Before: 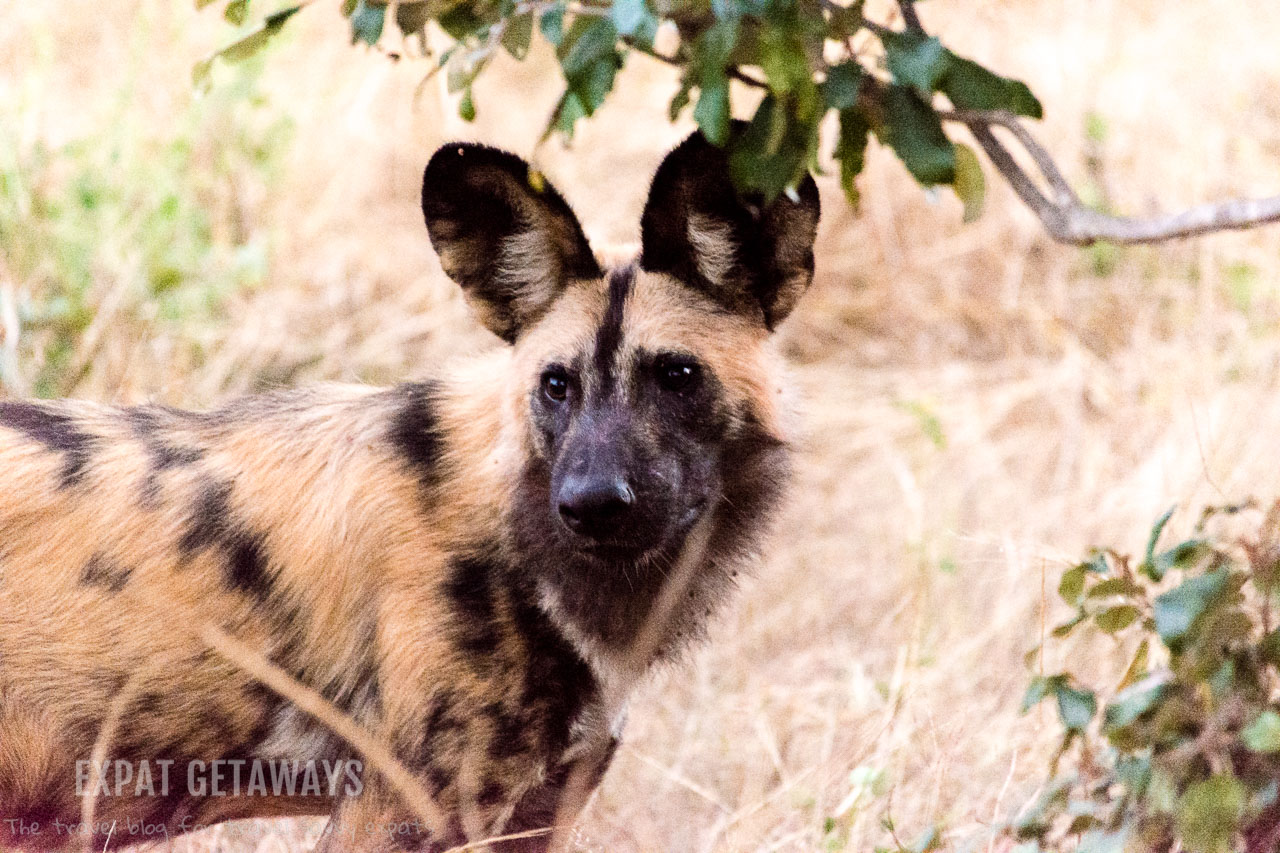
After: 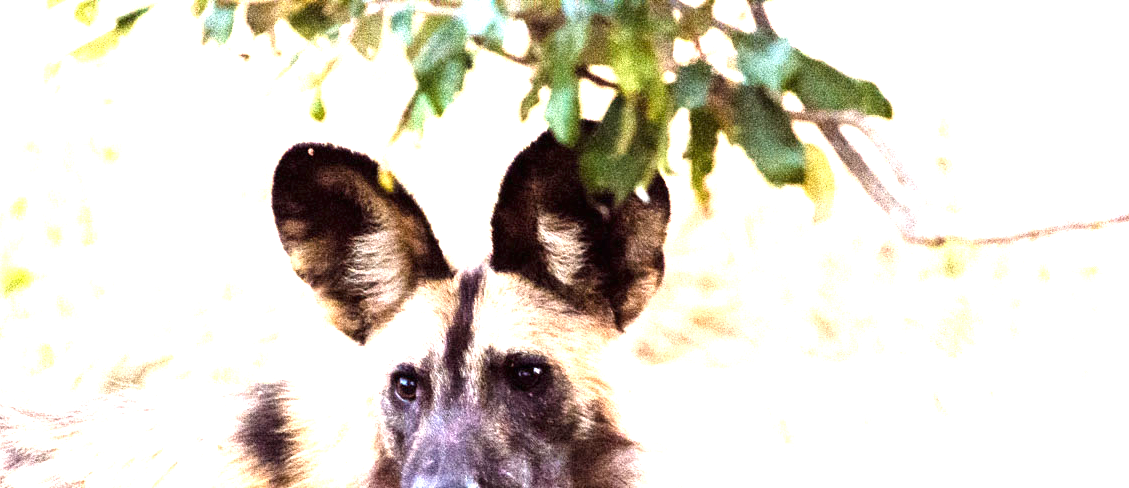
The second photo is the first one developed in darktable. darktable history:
crop and rotate: left 11.734%, bottom 42.776%
exposure: black level correction 0, exposure 1.486 EV, compensate highlight preservation false
